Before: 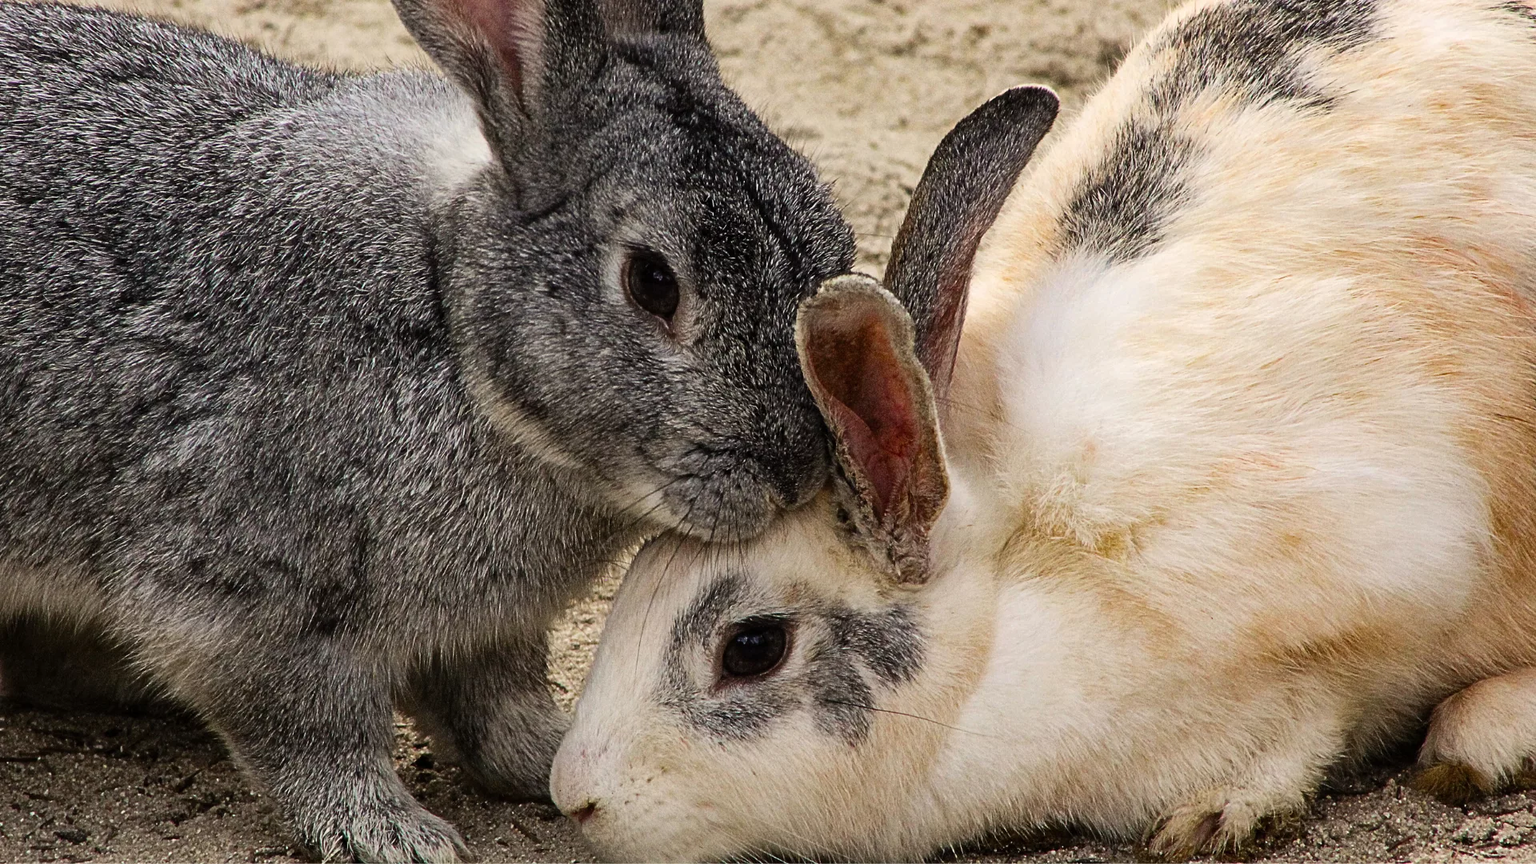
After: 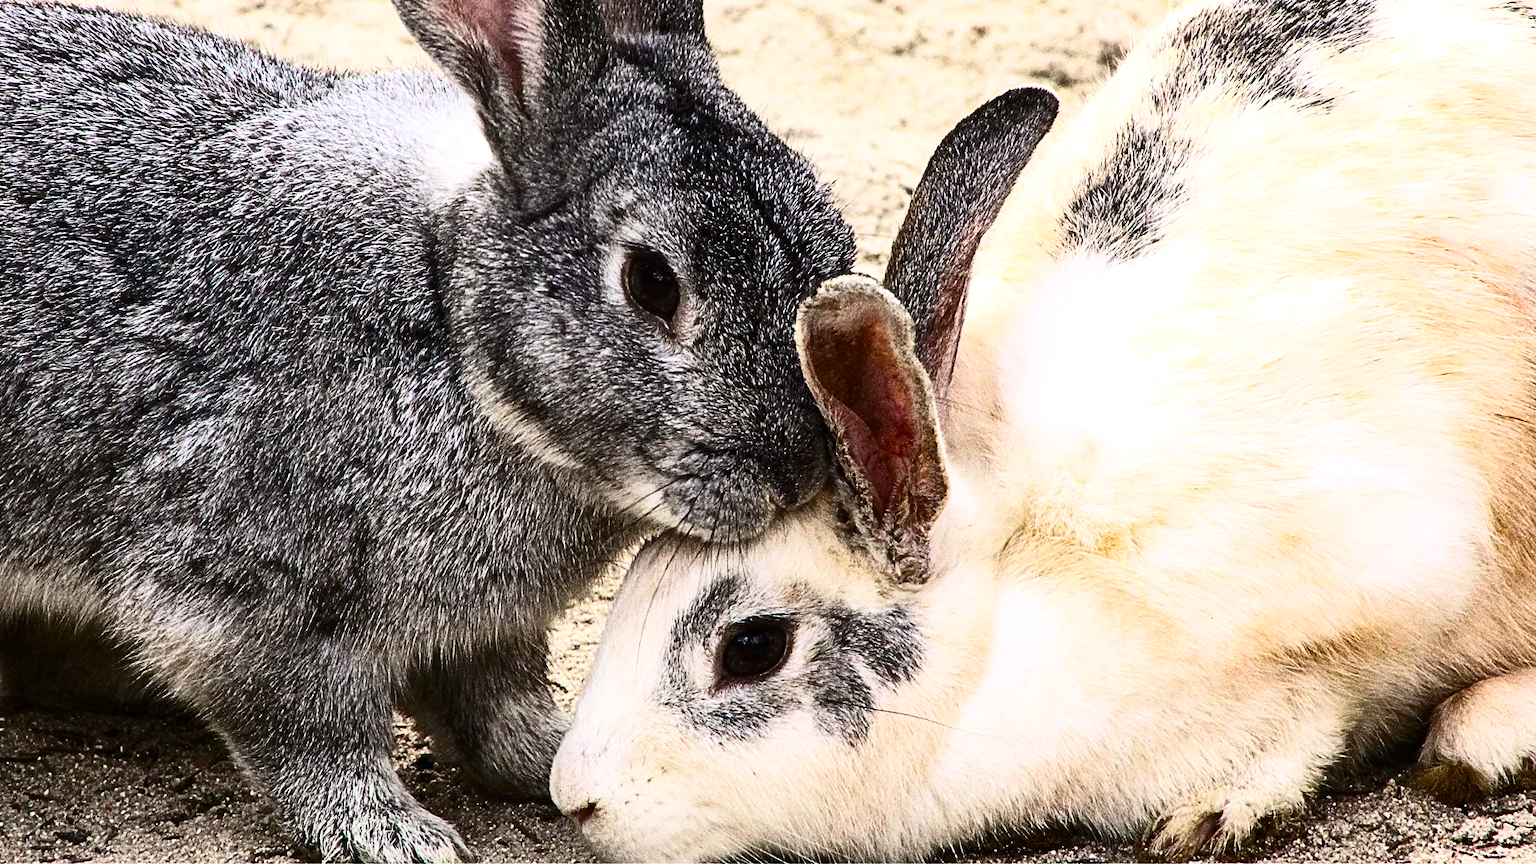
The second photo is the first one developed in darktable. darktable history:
exposure: exposure 0.6 EV, compensate highlight preservation false
color balance: on, module defaults
white balance: red 0.984, blue 1.059
contrast brightness saturation: contrast 0.39, brightness 0.1
